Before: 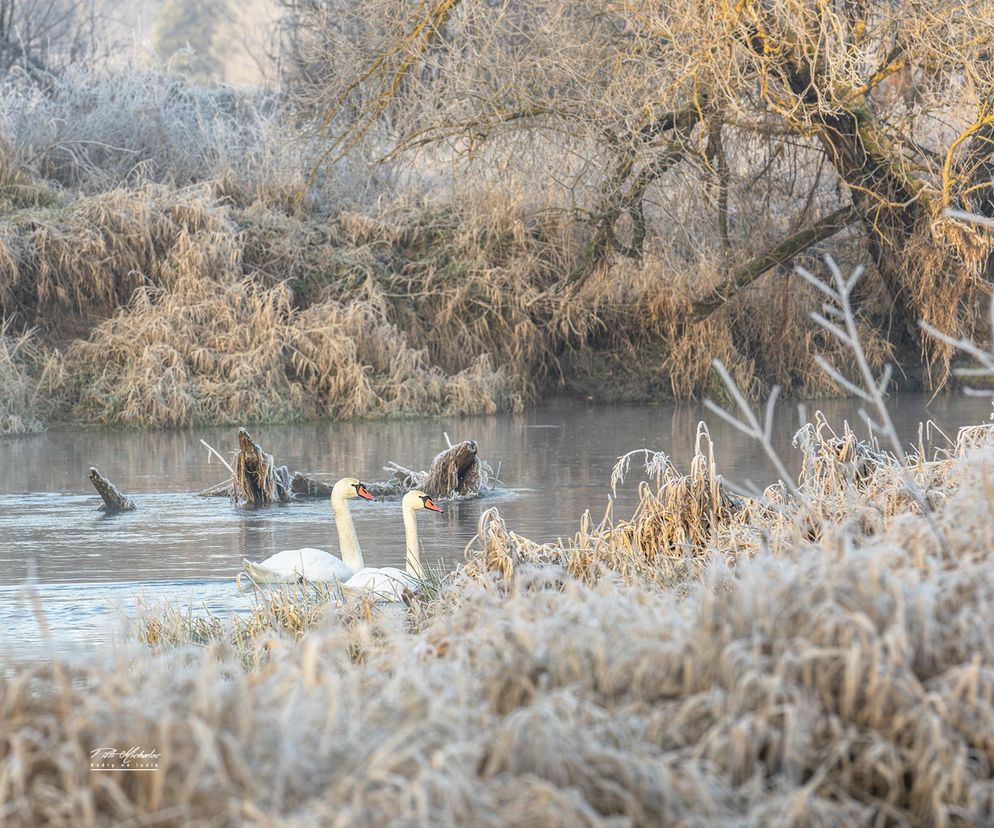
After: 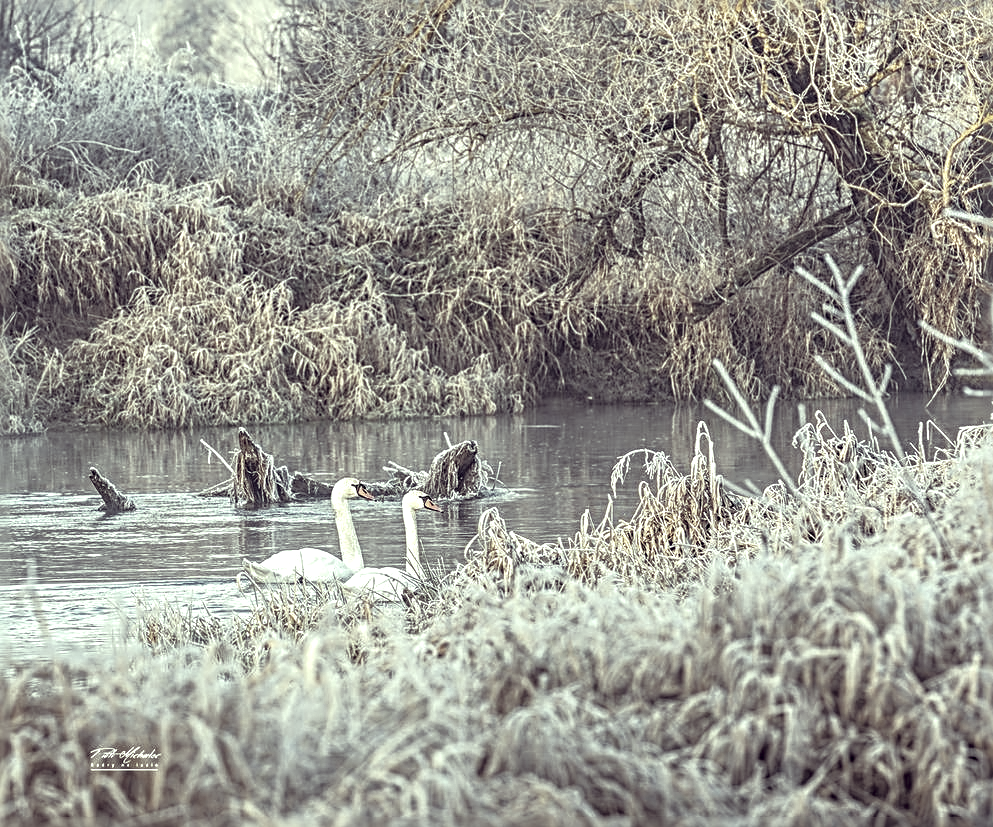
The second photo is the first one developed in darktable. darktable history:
color correction: highlights a* -20.26, highlights b* 20.26, shadows a* 19.54, shadows b* -20.26, saturation 0.394
color balance rgb: shadows lift › chroma 4.421%, shadows lift › hue 27.81°, global offset › chroma 0.101%, global offset › hue 253.08°, perceptual saturation grading › global saturation 36.626%, perceptual saturation grading › shadows 35.313%
sharpen: radius 3.702, amount 0.925
contrast brightness saturation: saturation -0.168
tone curve: curves: ch0 [(0, 0) (0.003, 0.005) (0.011, 0.016) (0.025, 0.036) (0.044, 0.071) (0.069, 0.112) (0.1, 0.149) (0.136, 0.187) (0.177, 0.228) (0.224, 0.272) (0.277, 0.32) (0.335, 0.374) (0.399, 0.429) (0.468, 0.479) (0.543, 0.538) (0.623, 0.609) (0.709, 0.697) (0.801, 0.789) (0.898, 0.876) (1, 1)], color space Lab, independent channels, preserve colors none
local contrast: highlights 65%, shadows 53%, detail 168%, midtone range 0.519
exposure: black level correction -0.026, compensate highlight preservation false
